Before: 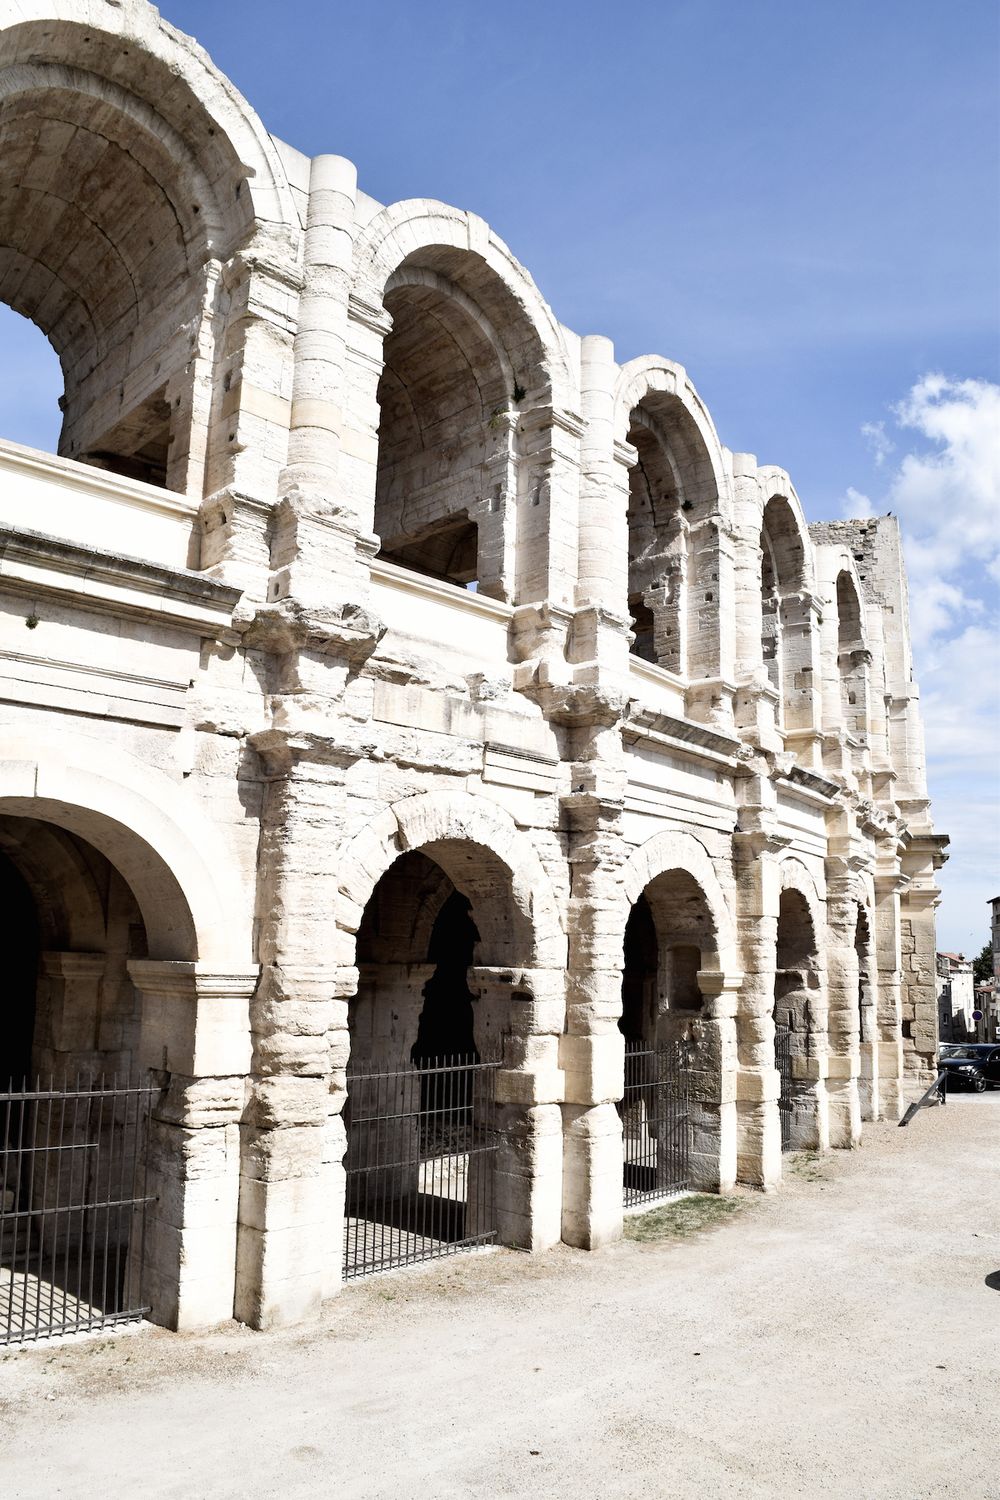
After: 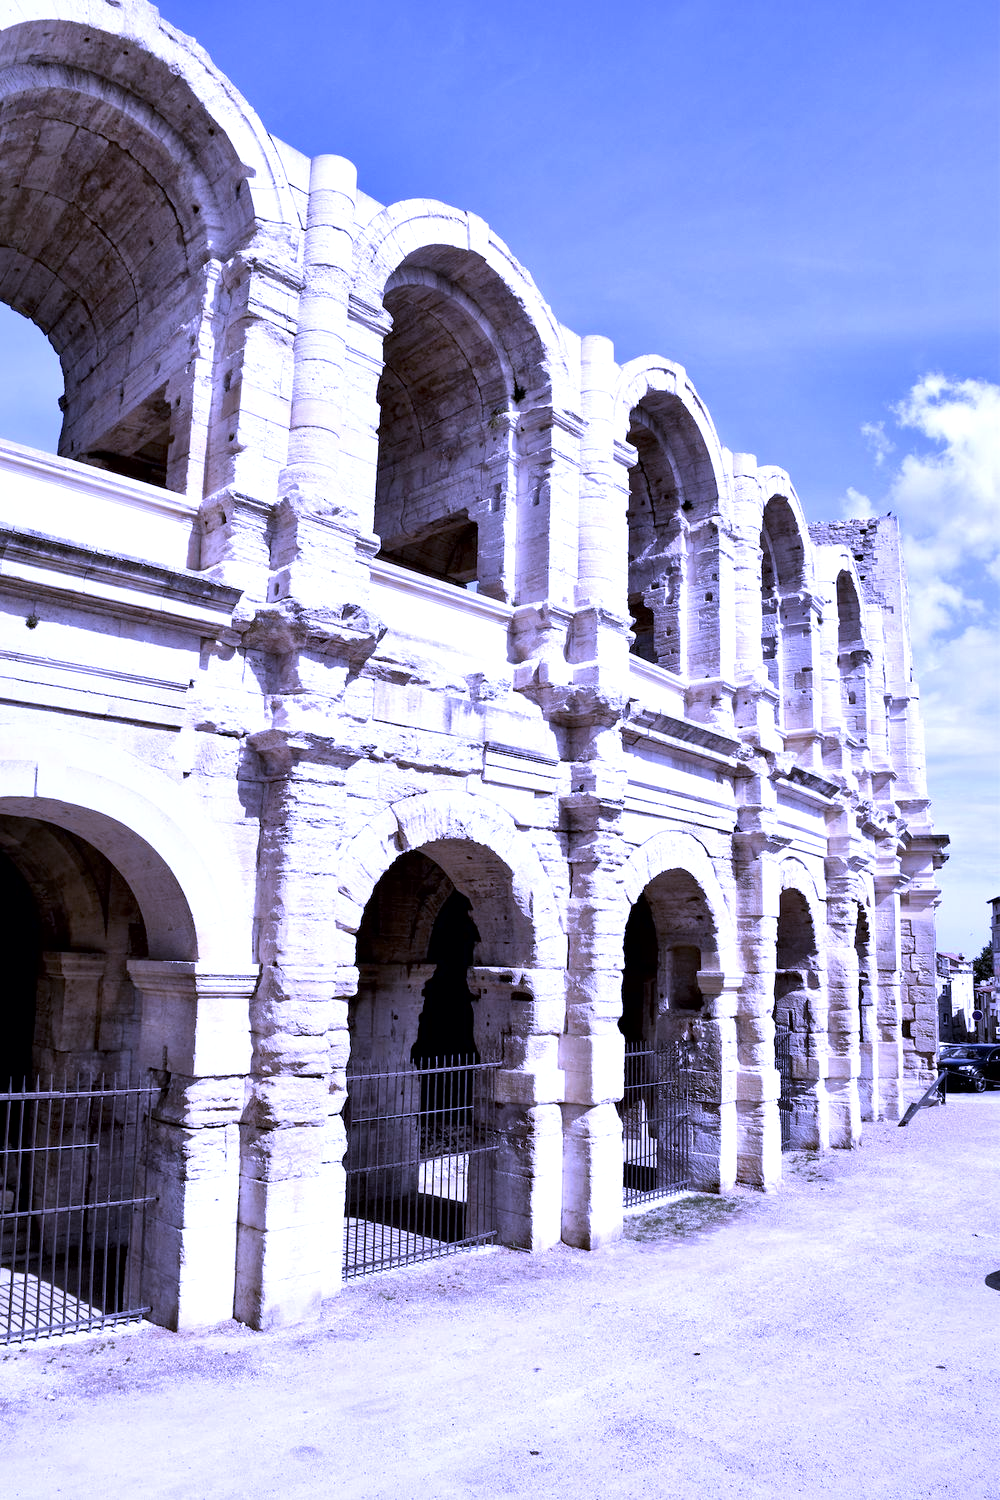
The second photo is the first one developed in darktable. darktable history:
tone equalizer: on, module defaults
white balance: red 0.98, blue 1.61
local contrast: mode bilateral grid, contrast 25, coarseness 60, detail 151%, midtone range 0.2
